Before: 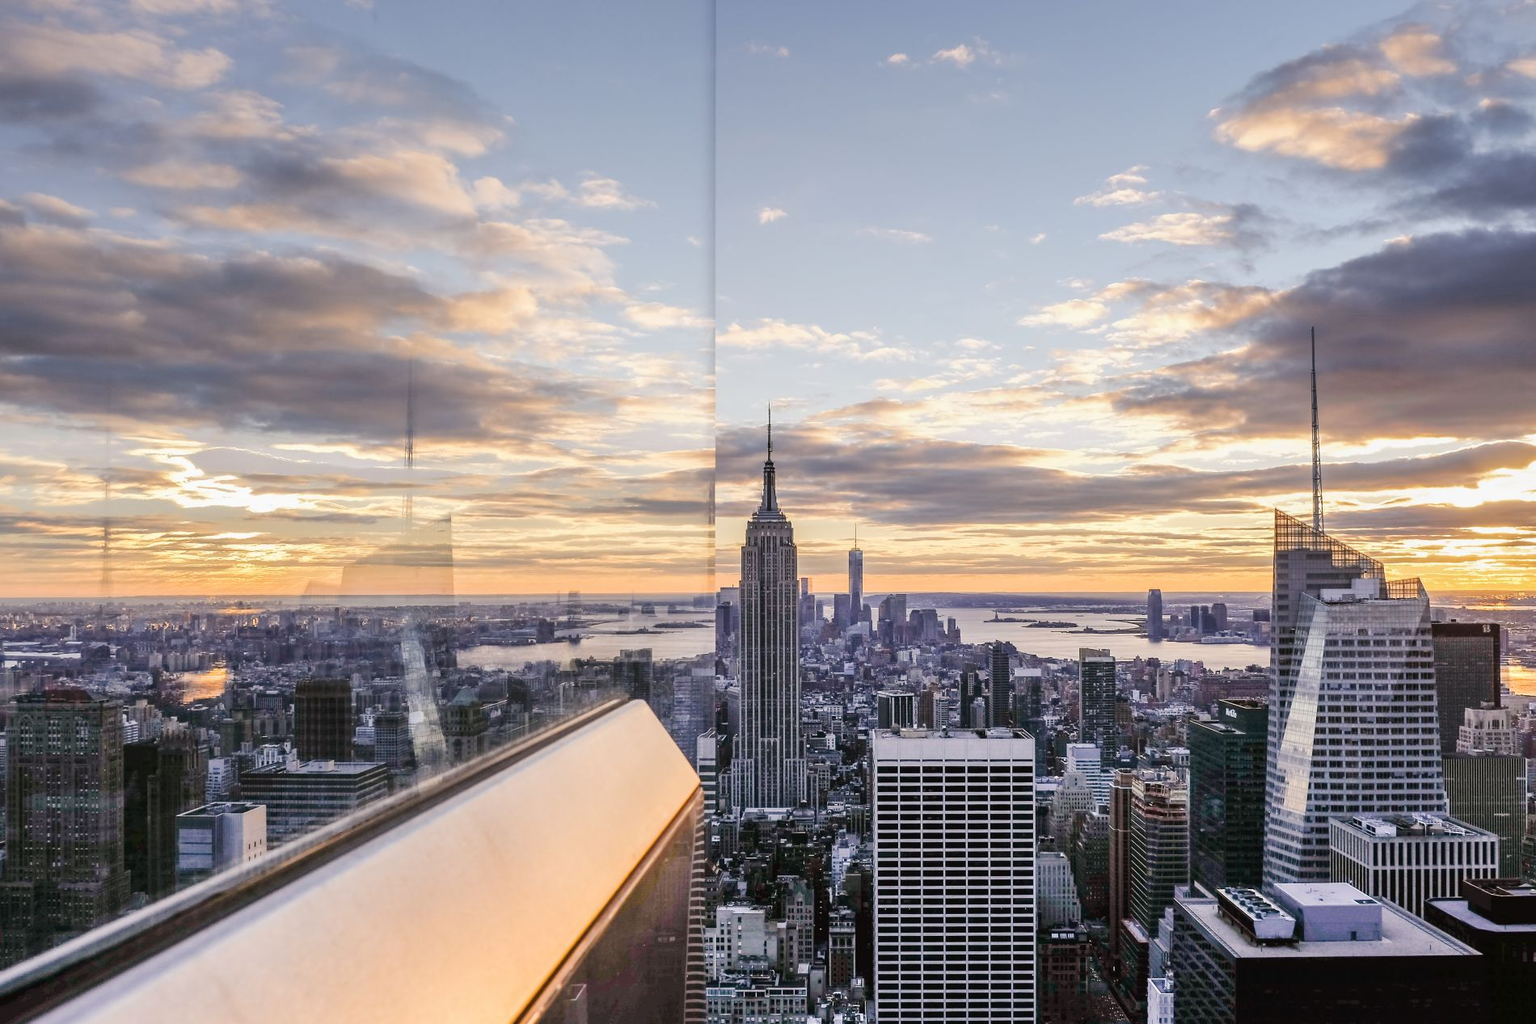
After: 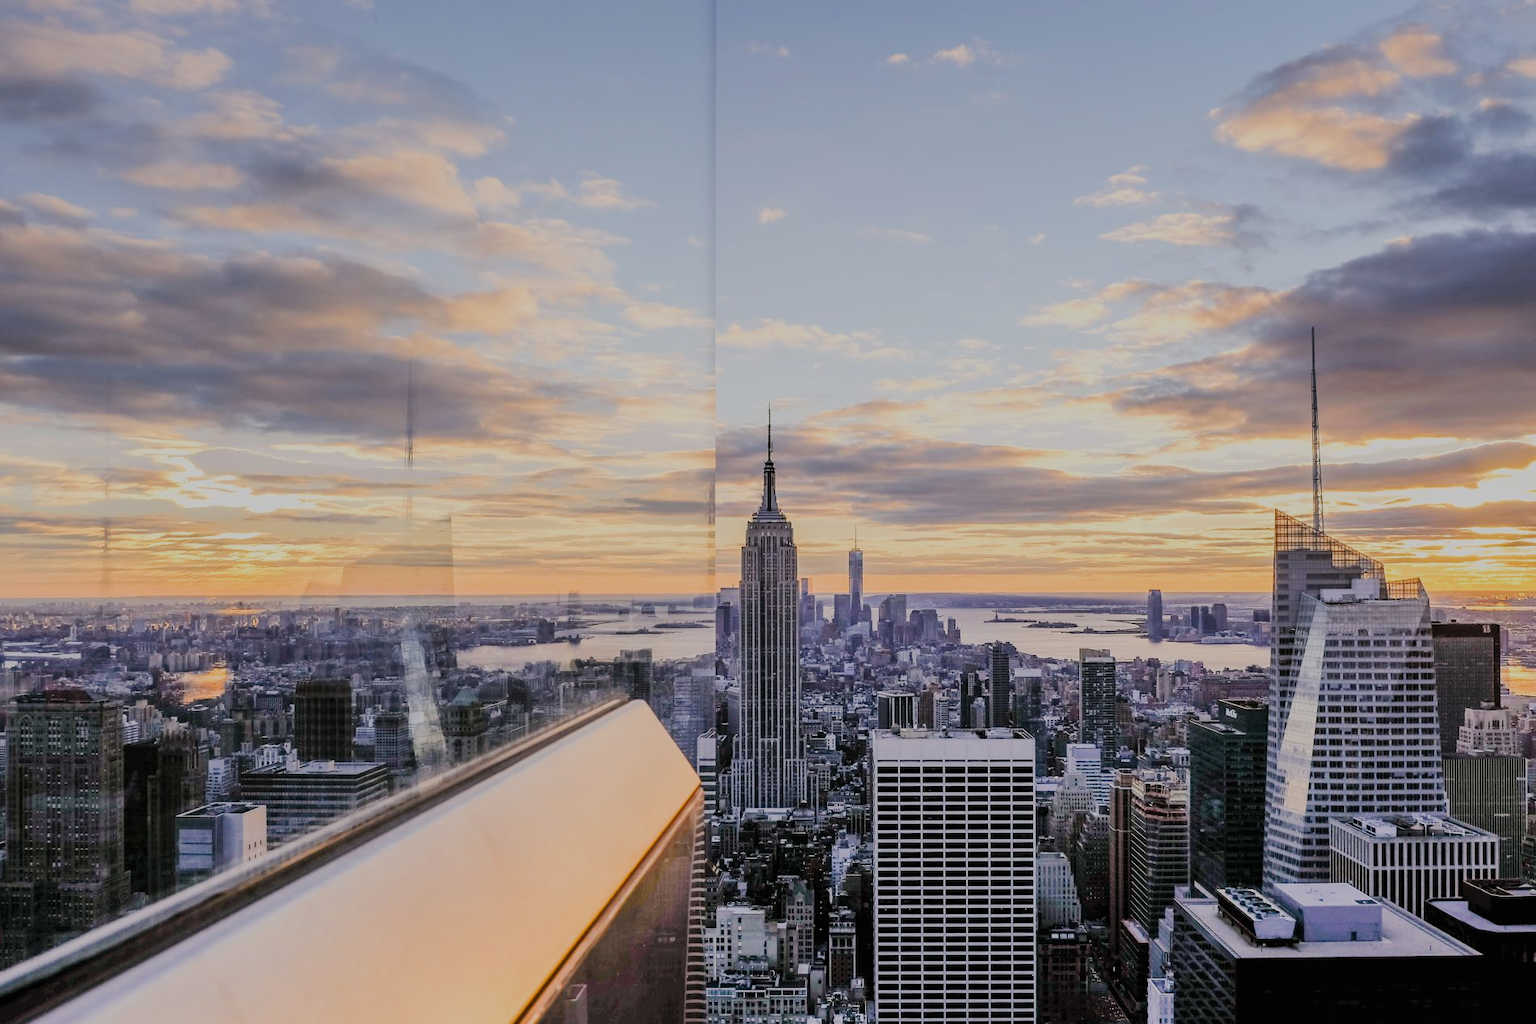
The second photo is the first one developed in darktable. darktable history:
filmic rgb: middle gray luminance 29.92%, black relative exposure -8.91 EV, white relative exposure 7.01 EV, target black luminance 0%, hardness 2.93, latitude 1.65%, contrast 0.963, highlights saturation mix 4.99%, shadows ↔ highlights balance 11.88%, color science v5 (2021), contrast in shadows safe, contrast in highlights safe
